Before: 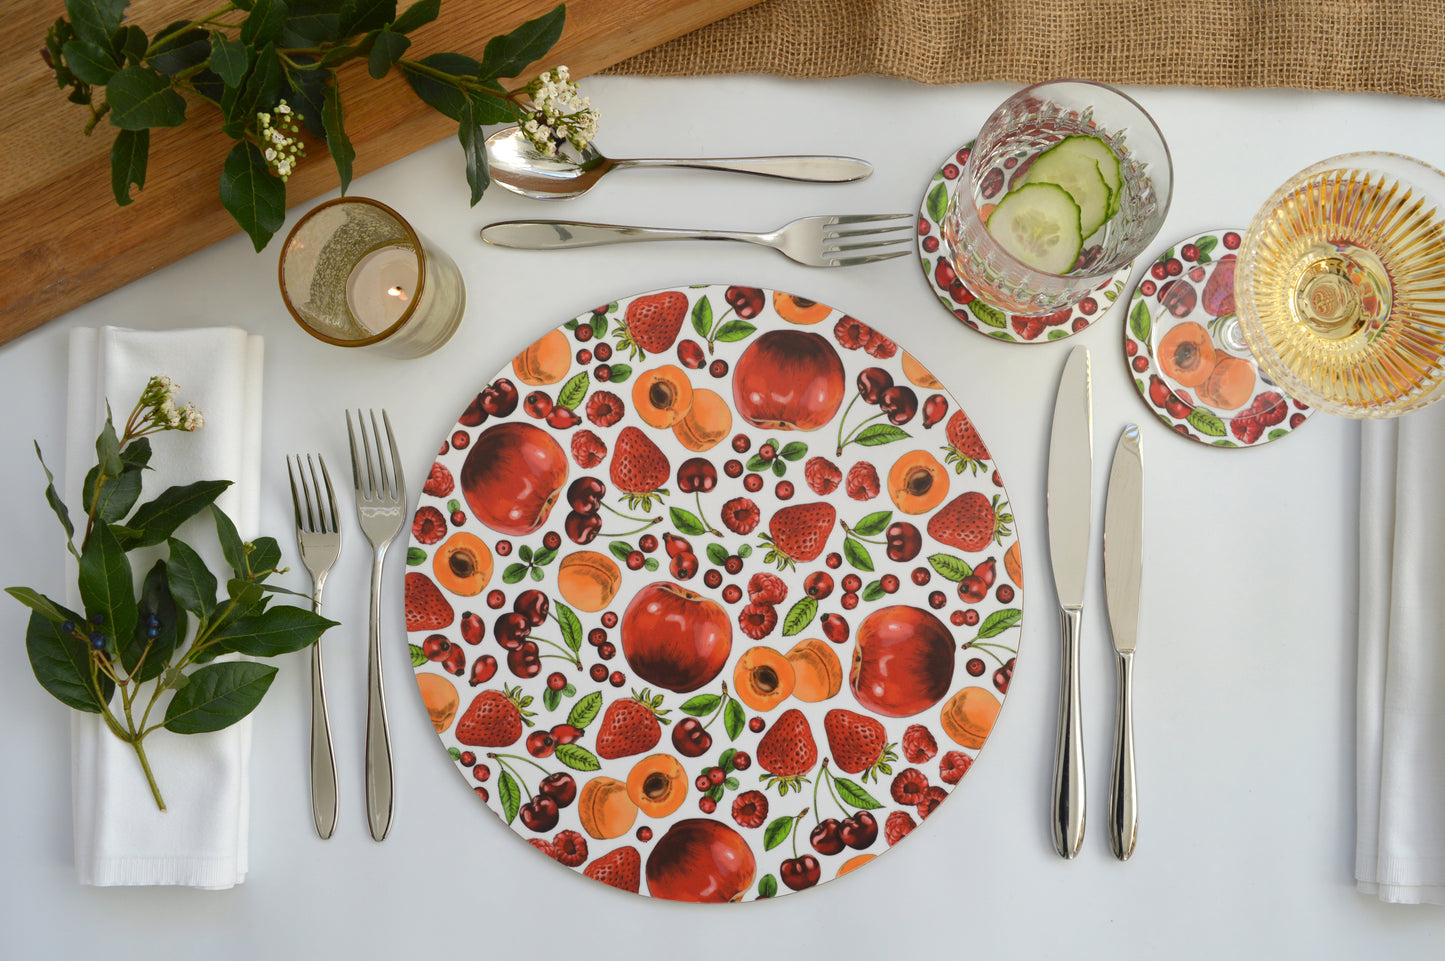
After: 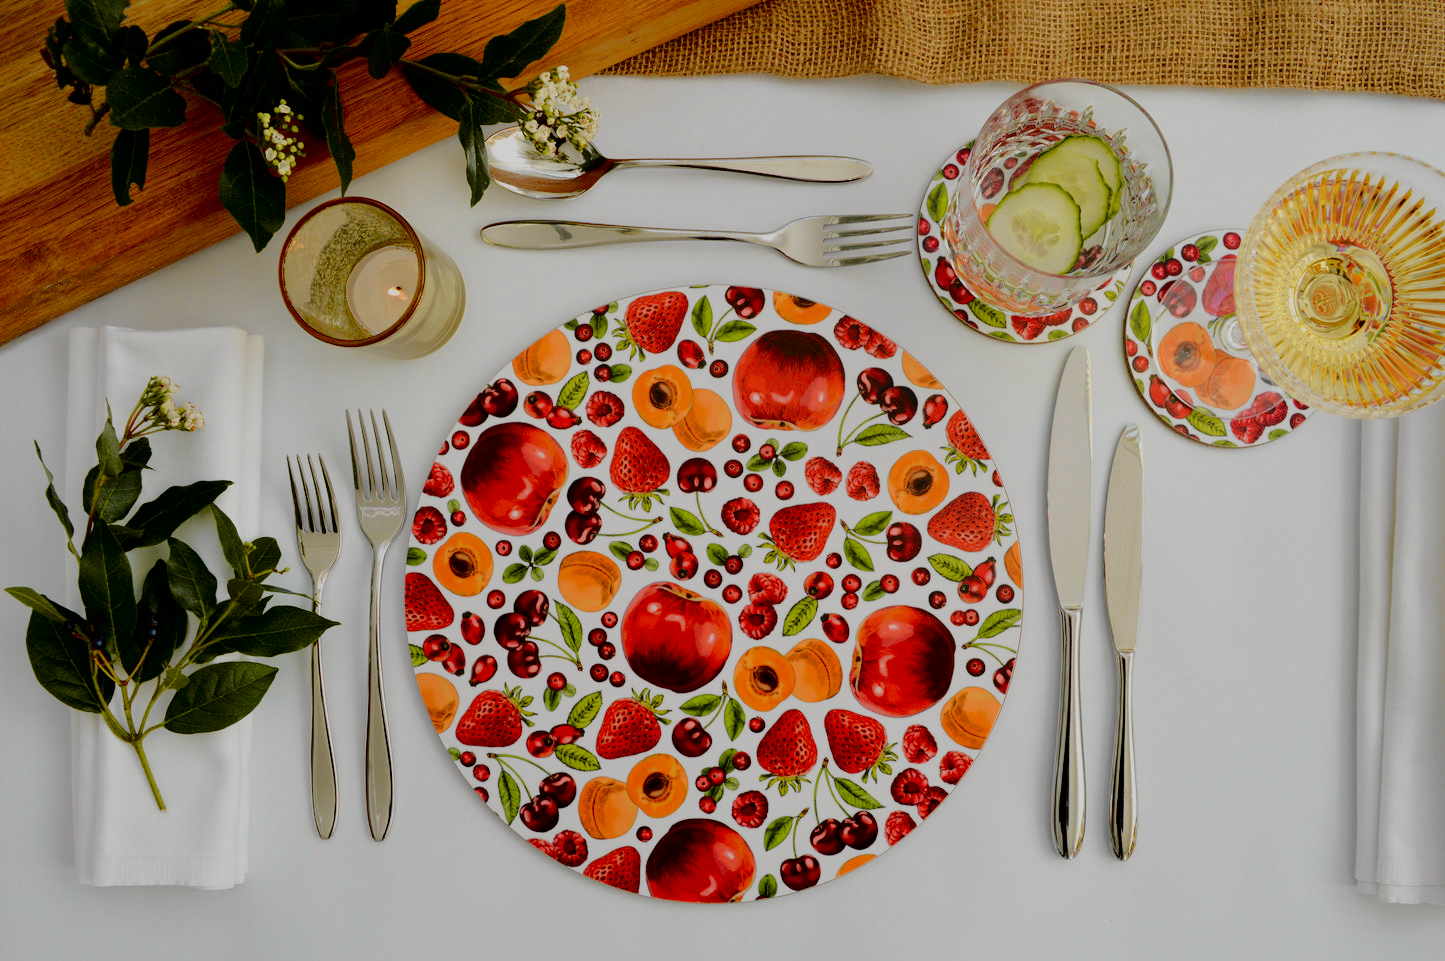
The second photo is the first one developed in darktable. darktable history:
filmic rgb: middle gray luminance 30%, black relative exposure -9 EV, white relative exposure 7 EV, threshold 6 EV, target black luminance 0%, hardness 2.94, latitude 2.04%, contrast 0.963, highlights saturation mix 5%, shadows ↔ highlights balance 12.16%, add noise in highlights 0, preserve chrominance no, color science v3 (2019), use custom middle-gray values true, iterations of high-quality reconstruction 0, contrast in highlights soft, enable highlight reconstruction true
tone curve: curves: ch0 [(0, 0) (0.062, 0.023) (0.168, 0.142) (0.359, 0.44) (0.469, 0.544) (0.634, 0.722) (0.839, 0.909) (0.998, 0.978)]; ch1 [(0, 0) (0.437, 0.453) (0.472, 0.47) (0.502, 0.504) (0.527, 0.546) (0.568, 0.619) (0.608, 0.665) (0.669, 0.748) (0.859, 0.899) (1, 1)]; ch2 [(0, 0) (0.33, 0.301) (0.421, 0.443) (0.473, 0.501) (0.504, 0.504) (0.535, 0.564) (0.575, 0.625) (0.608, 0.676) (1, 1)], color space Lab, independent channels, preserve colors none
